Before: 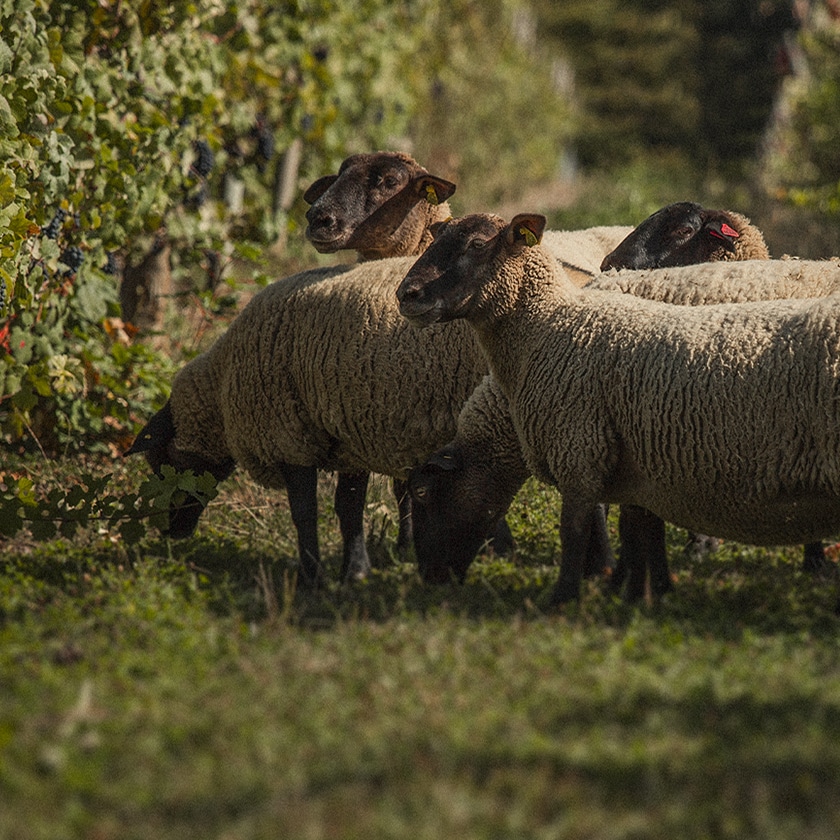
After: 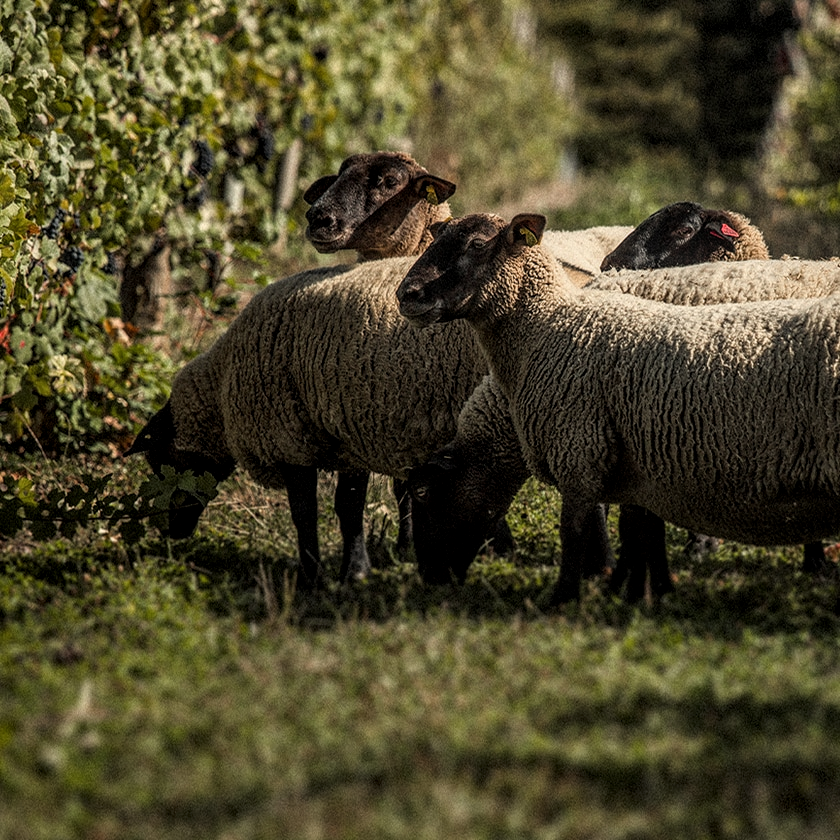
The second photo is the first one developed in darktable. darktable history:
filmic rgb: black relative exposure -8.03 EV, white relative exposure 2.47 EV, hardness 6.36, iterations of high-quality reconstruction 0
local contrast: on, module defaults
exposure: exposure 0.074 EV, compensate highlight preservation false
